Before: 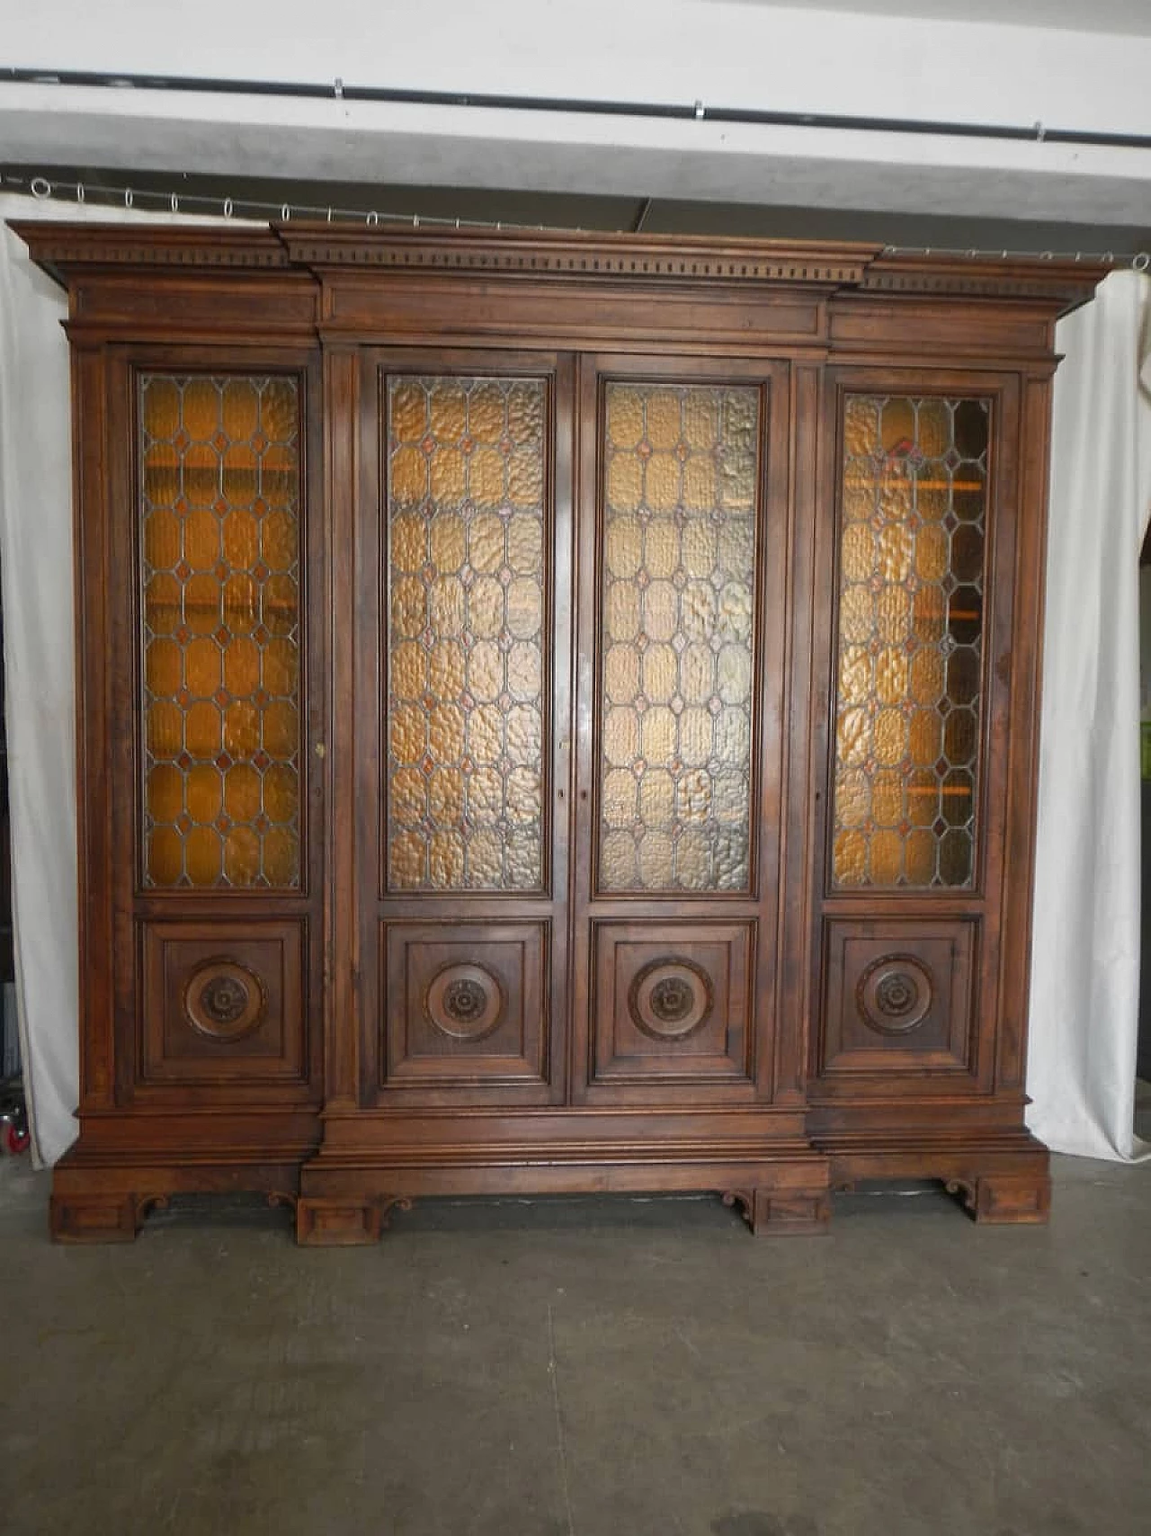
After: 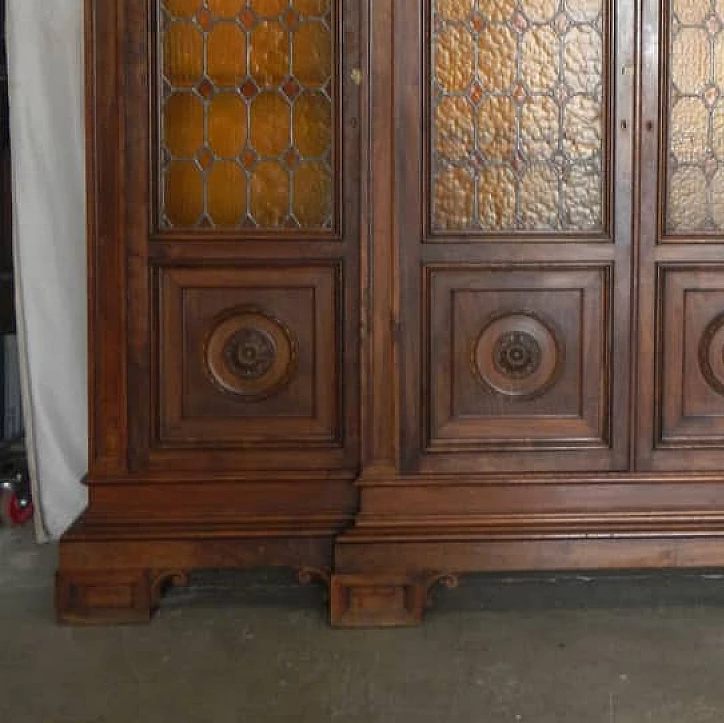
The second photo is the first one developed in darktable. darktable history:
crop: top 44.408%, right 43.401%, bottom 13.225%
